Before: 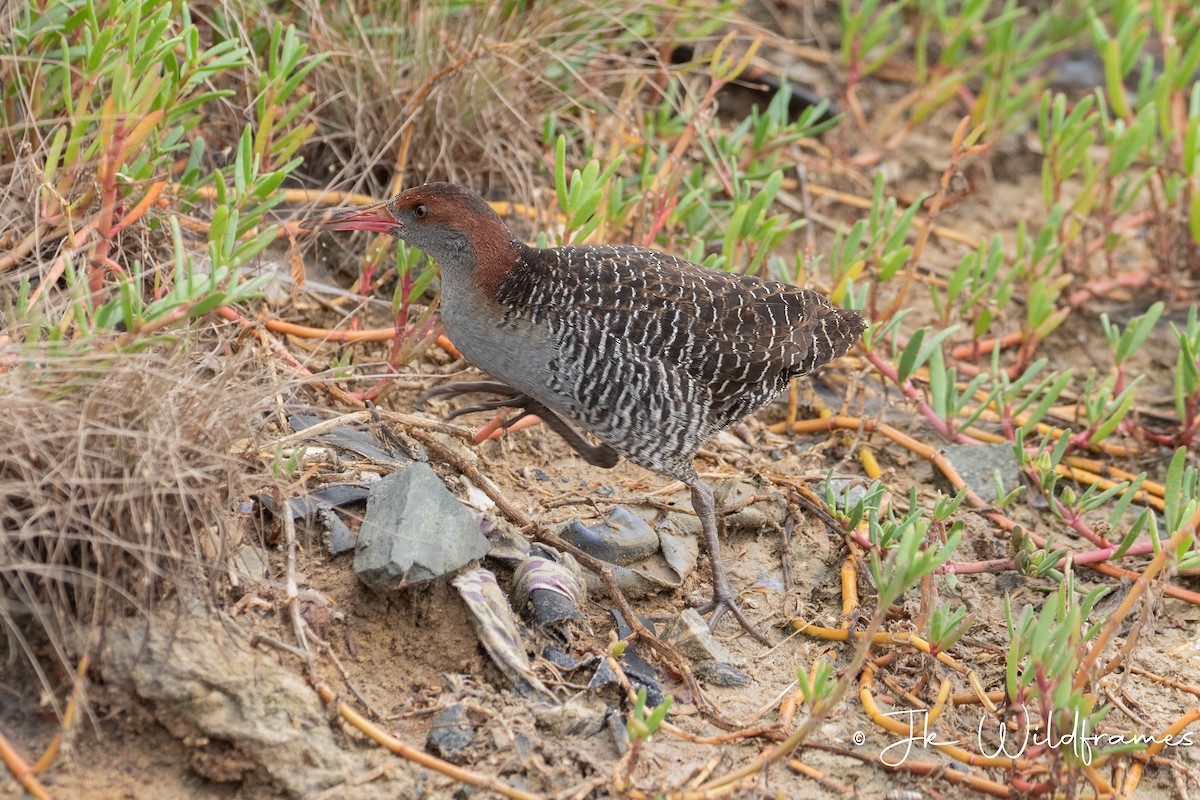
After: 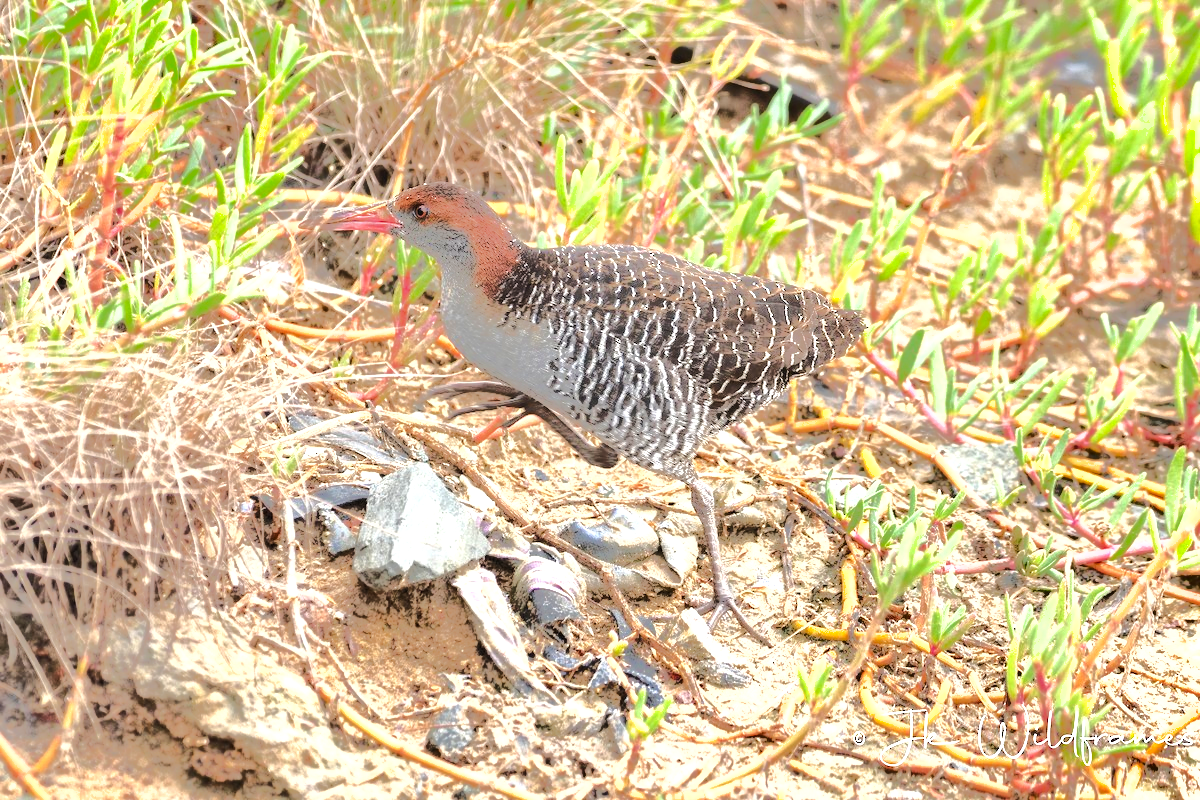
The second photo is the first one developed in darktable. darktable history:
contrast brightness saturation: brightness 0.153
exposure: black level correction 0, exposure 1.1 EV, compensate highlight preservation false
tone equalizer: -8 EV -0.539 EV, -7 EV -0.291 EV, -6 EV -0.094 EV, -5 EV 0.427 EV, -4 EV 0.971 EV, -3 EV 0.816 EV, -2 EV -0.008 EV, -1 EV 0.136 EV, +0 EV -0.031 EV, edges refinement/feathering 500, mask exposure compensation -1.57 EV, preserve details no
shadows and highlights: shadows 22.51, highlights -48.55, soften with gaussian
